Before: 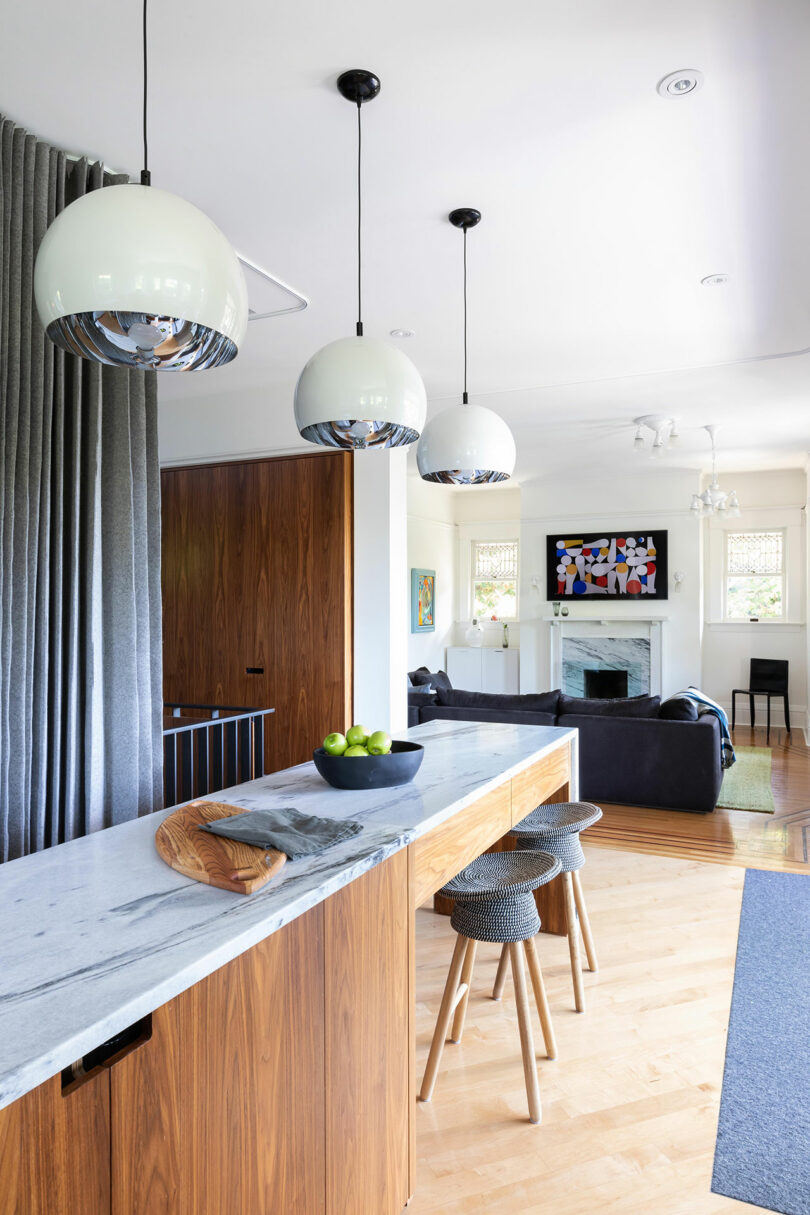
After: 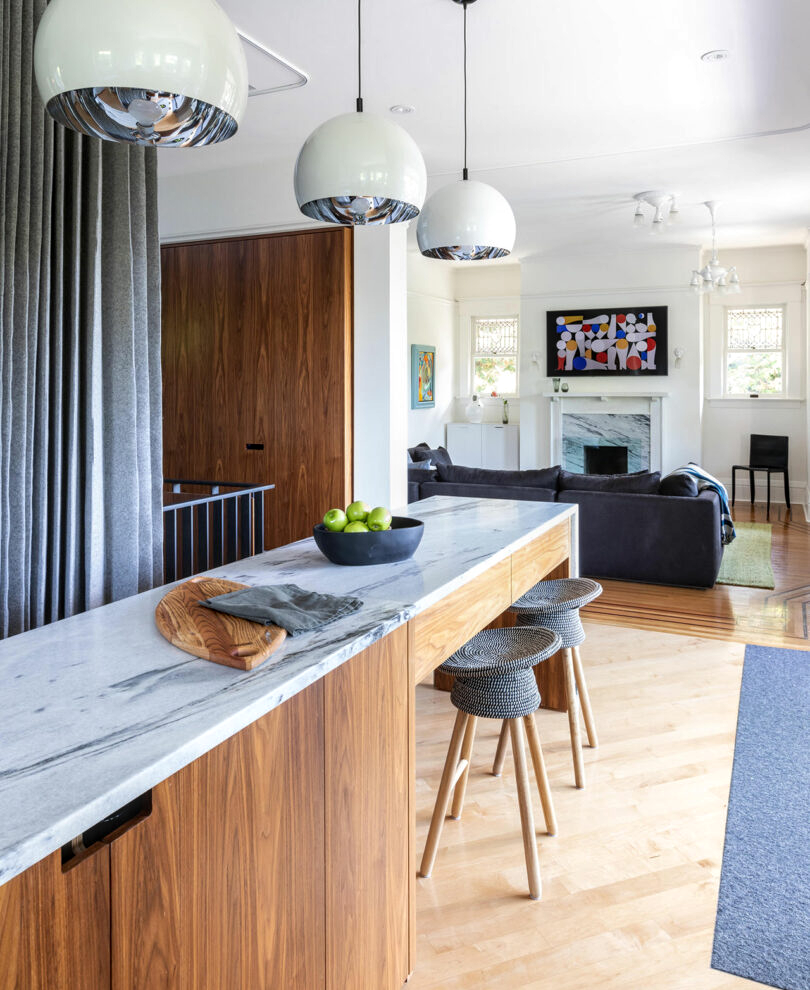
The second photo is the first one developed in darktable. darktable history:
local contrast: on, module defaults
crop and rotate: top 18.507%
